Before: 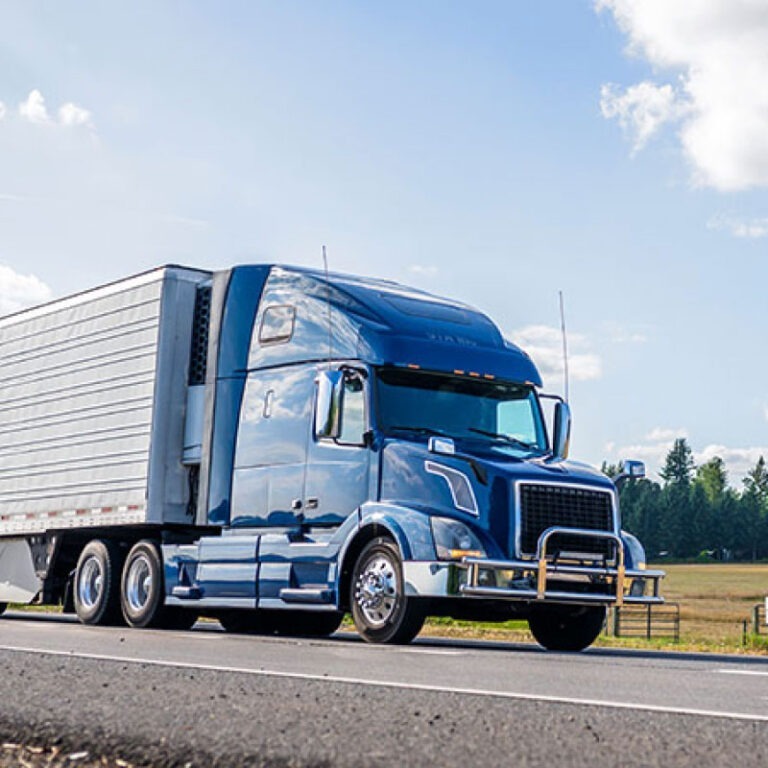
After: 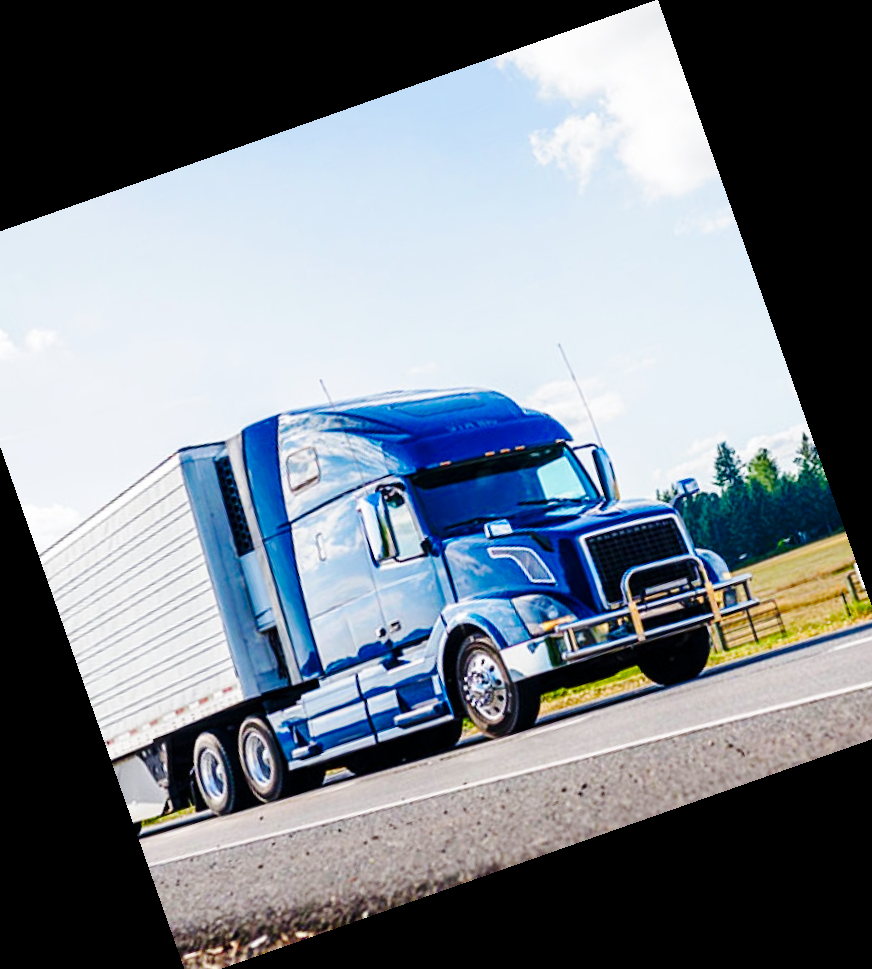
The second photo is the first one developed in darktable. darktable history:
base curve: curves: ch0 [(0, 0) (0.036, 0.025) (0.121, 0.166) (0.206, 0.329) (0.605, 0.79) (1, 1)], preserve colors none
crop and rotate: angle 19.43°, left 6.812%, right 4.125%, bottom 1.087%
color balance rgb: perceptual saturation grading › global saturation 20%, perceptual saturation grading › highlights -25%, perceptual saturation grading › shadows 50%
